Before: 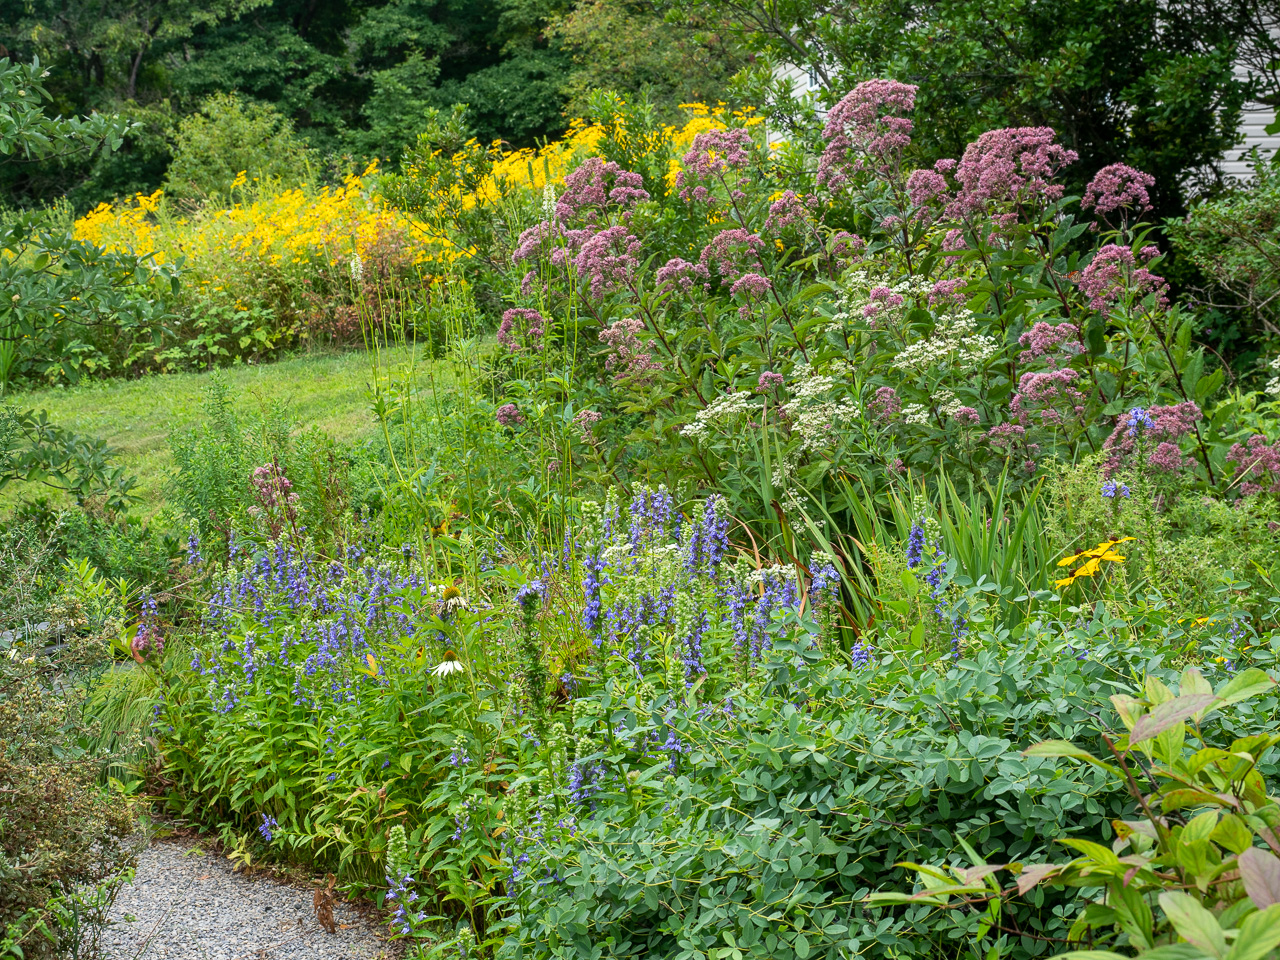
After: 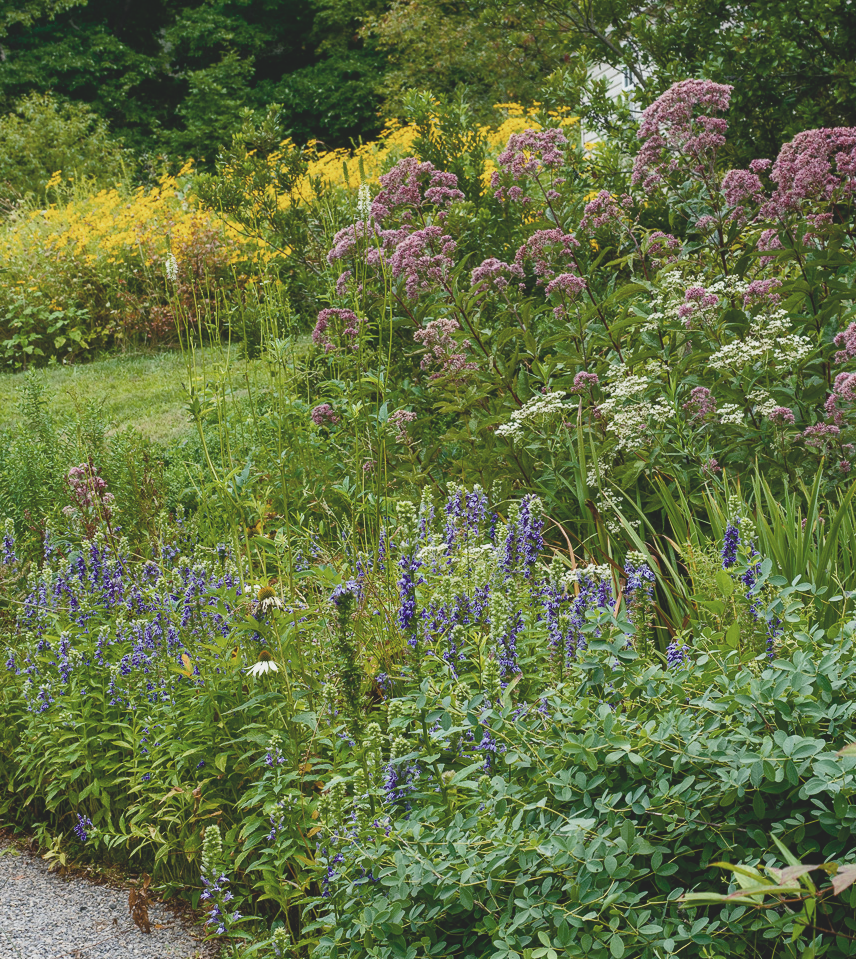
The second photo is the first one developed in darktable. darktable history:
crop and rotate: left 14.454%, right 18.606%
color balance rgb: perceptual saturation grading › global saturation 34.605%, perceptual saturation grading › highlights -29.996%, perceptual saturation grading › shadows 34.86%, global vibrance 9.425%, contrast 14.738%, saturation formula JzAzBz (2021)
contrast brightness saturation: contrast -0.27, saturation -0.429
